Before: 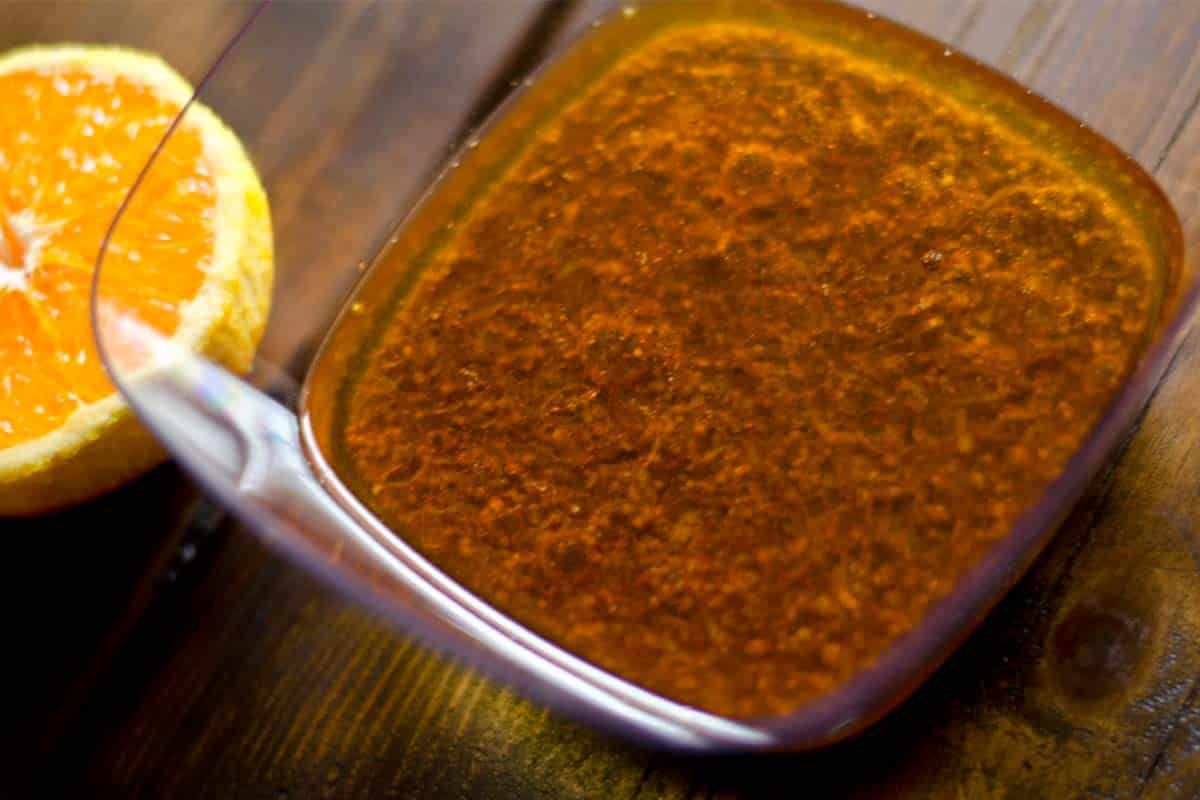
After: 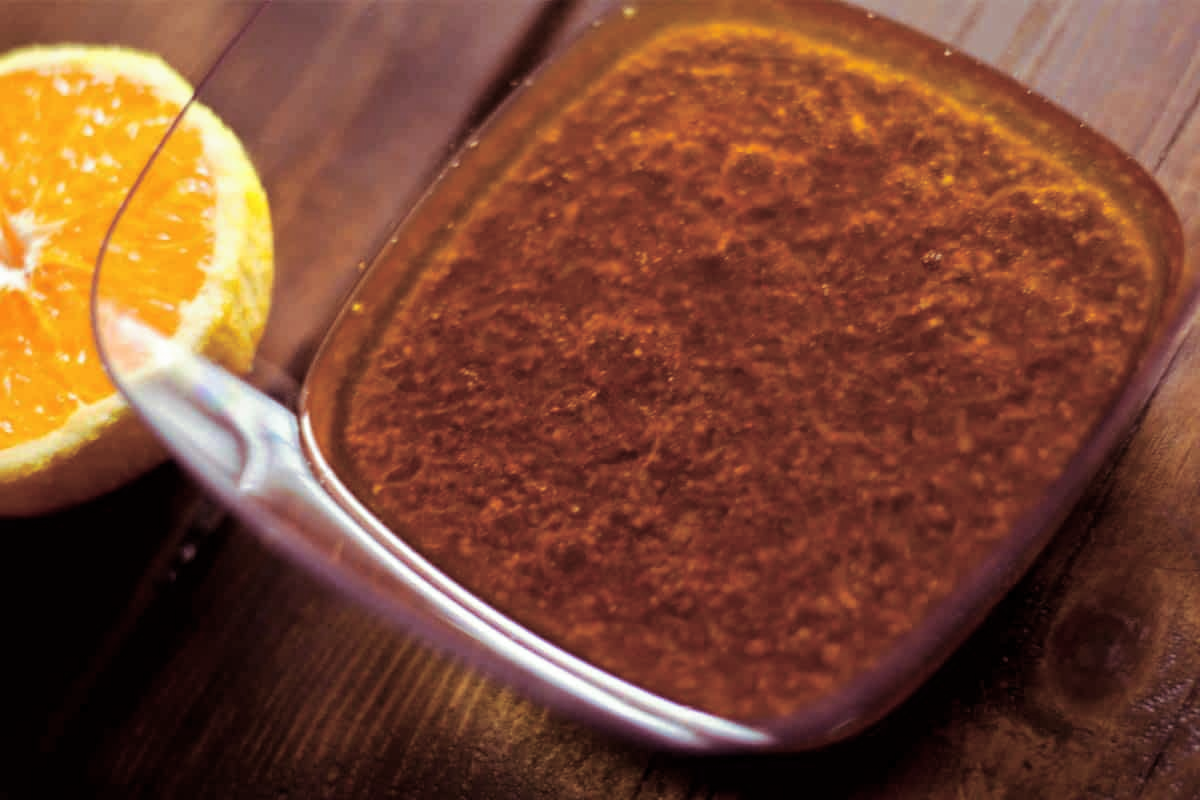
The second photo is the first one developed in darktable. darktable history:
contrast brightness saturation: saturation -0.04
split-toning: on, module defaults
